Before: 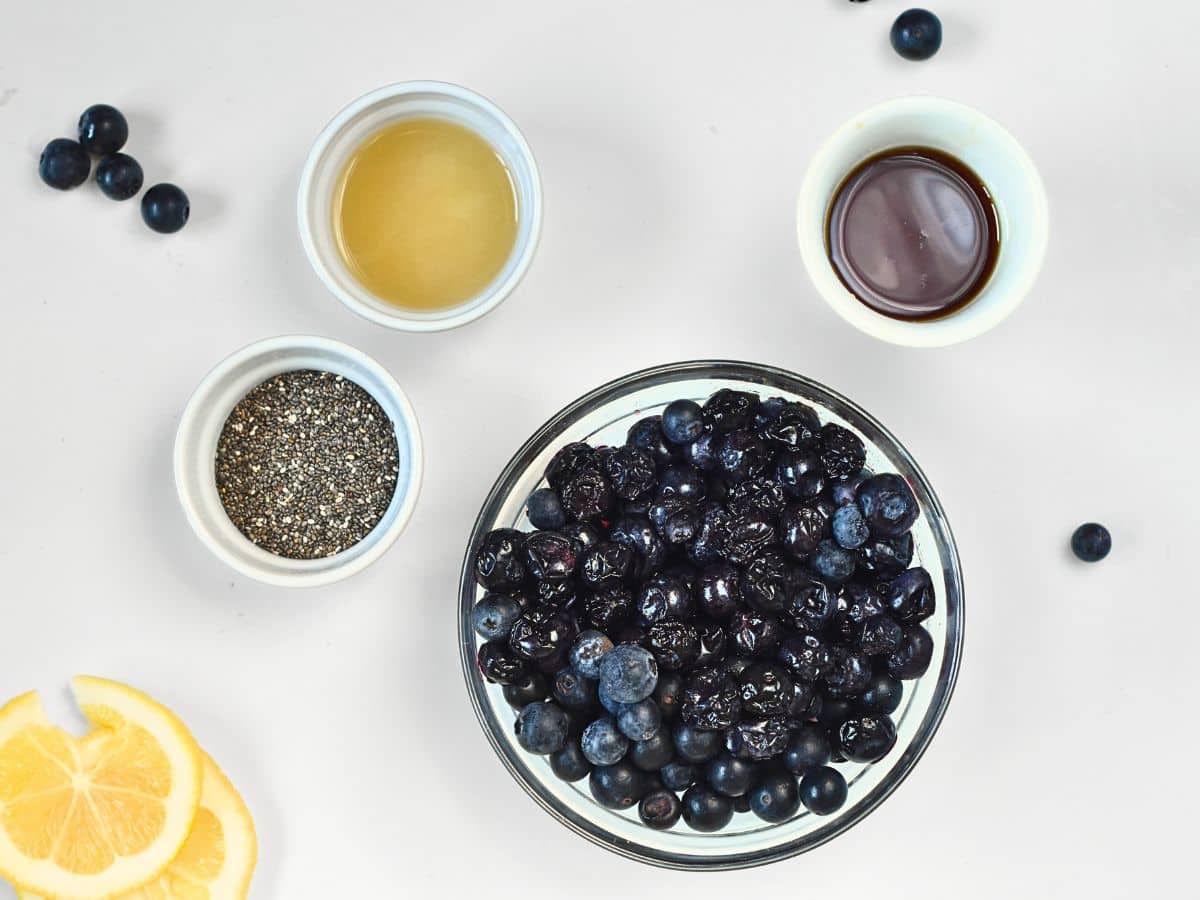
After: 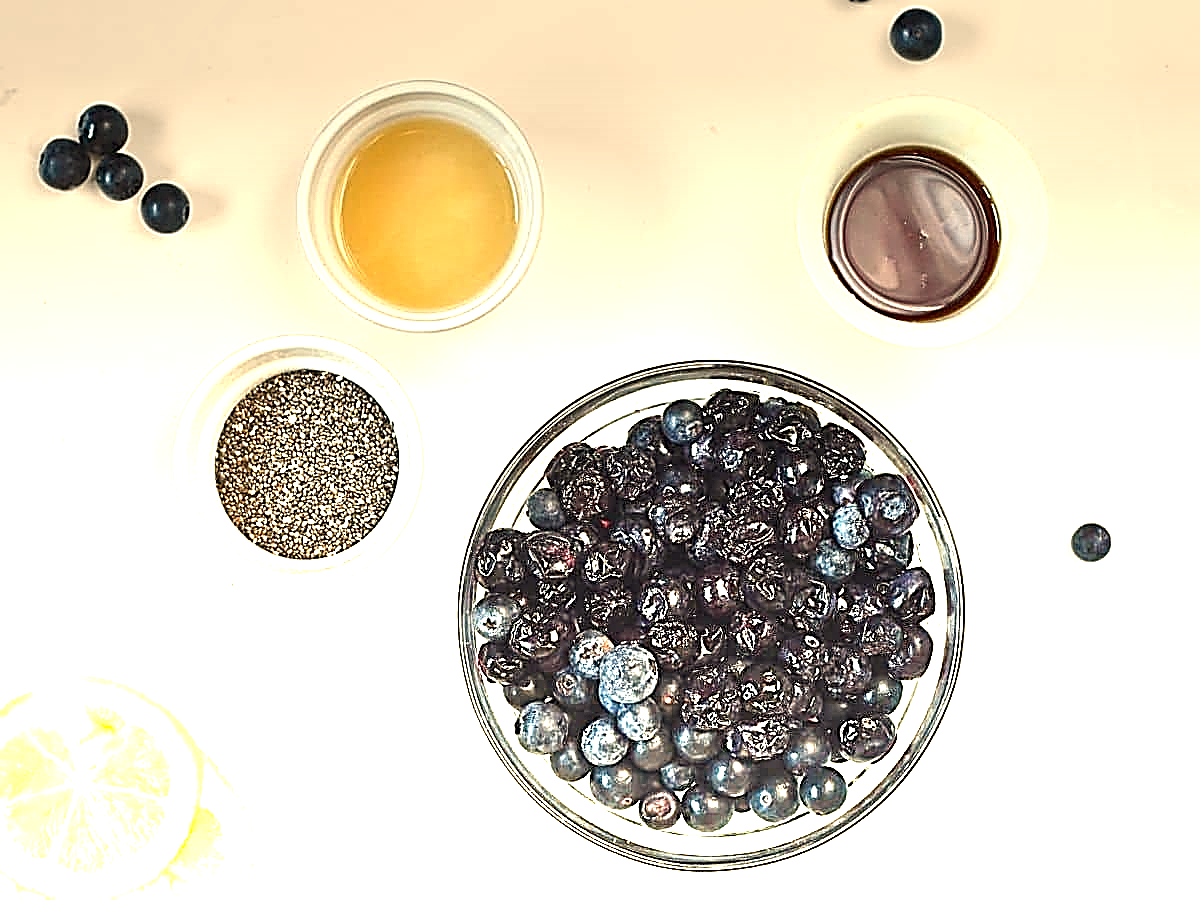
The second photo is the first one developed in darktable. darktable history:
graduated density: density -3.9 EV
white balance: red 1.123, blue 0.83
sharpen: amount 1.861
local contrast: highlights 100%, shadows 100%, detail 120%, midtone range 0.2
